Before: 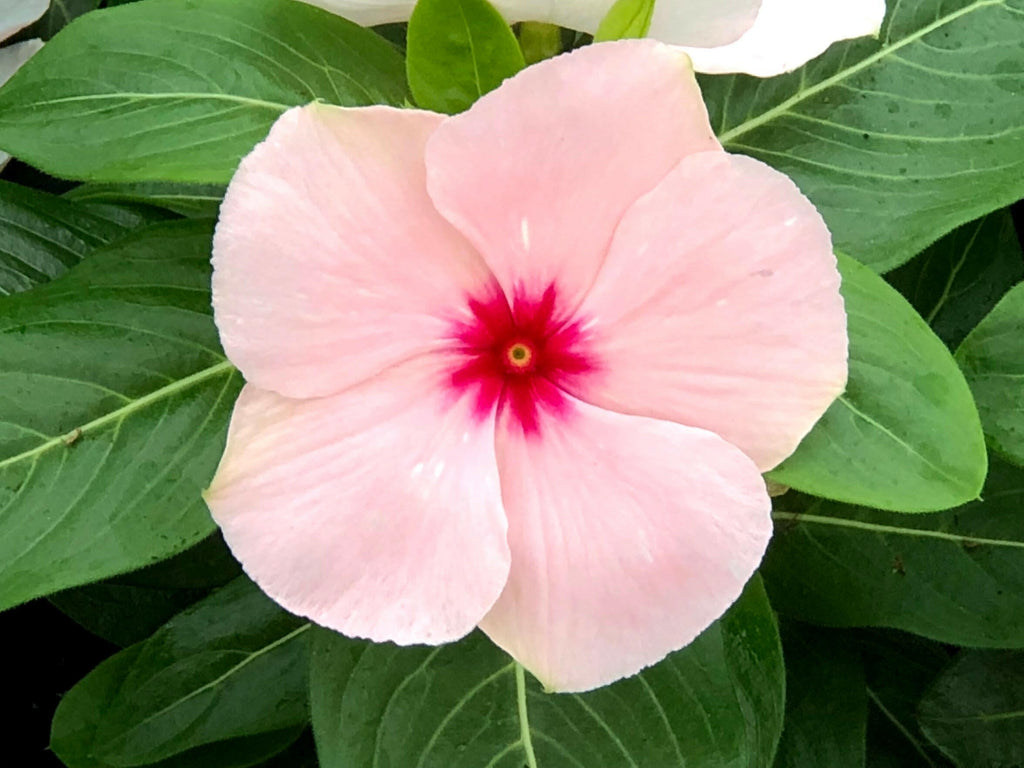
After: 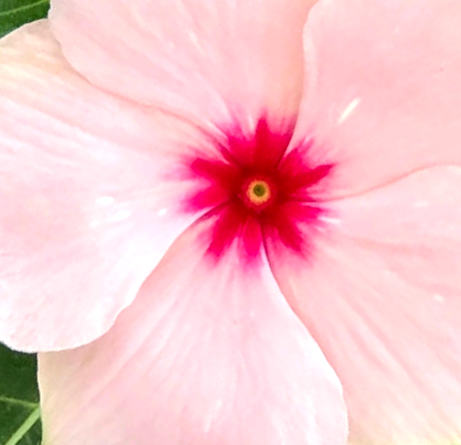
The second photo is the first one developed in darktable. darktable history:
crop and rotate: angle -45.05°, top 16.66%, right 0.839%, bottom 11.603%
levels: levels [0, 0.476, 0.951]
